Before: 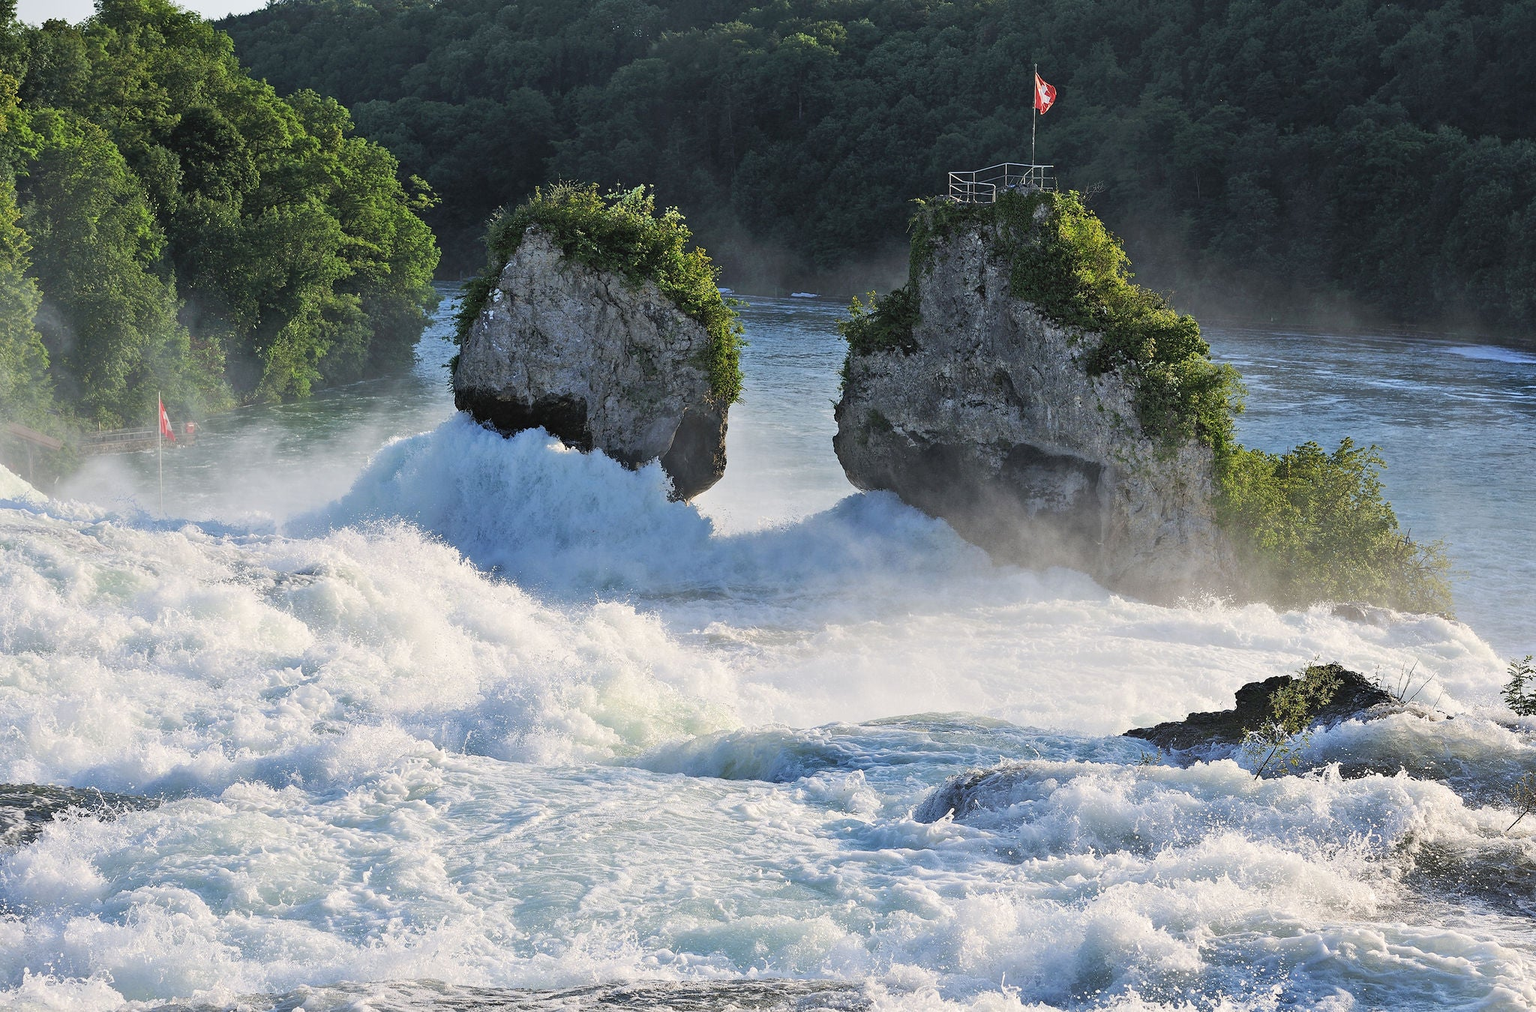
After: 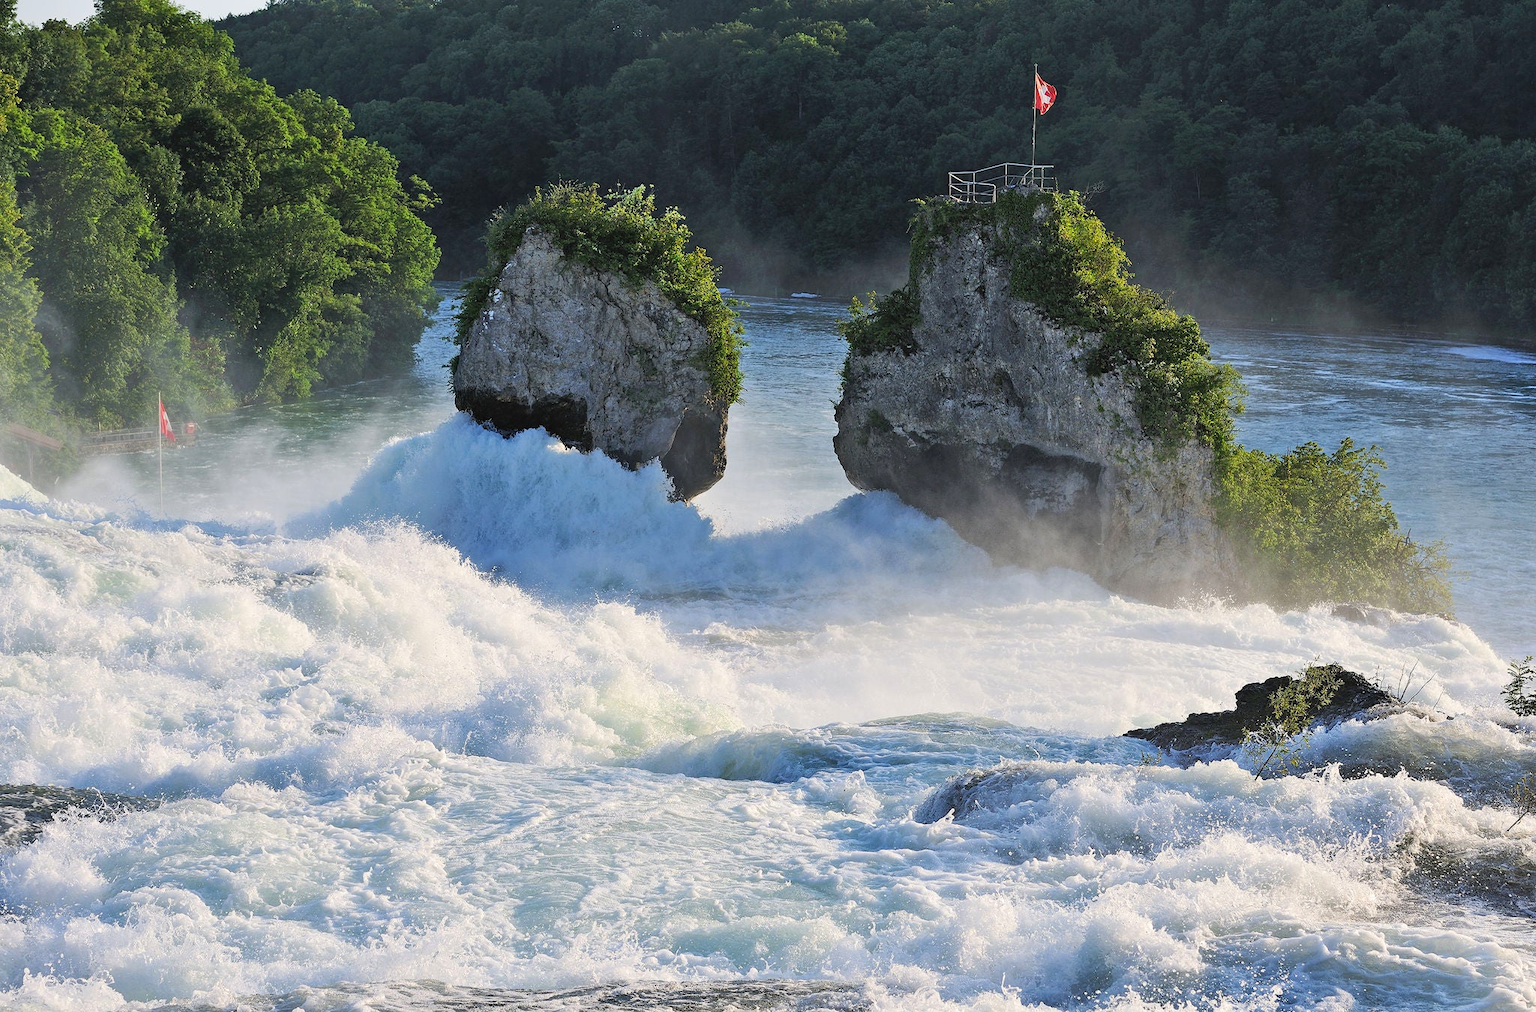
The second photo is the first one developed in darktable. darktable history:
contrast brightness saturation: saturation 0.128
